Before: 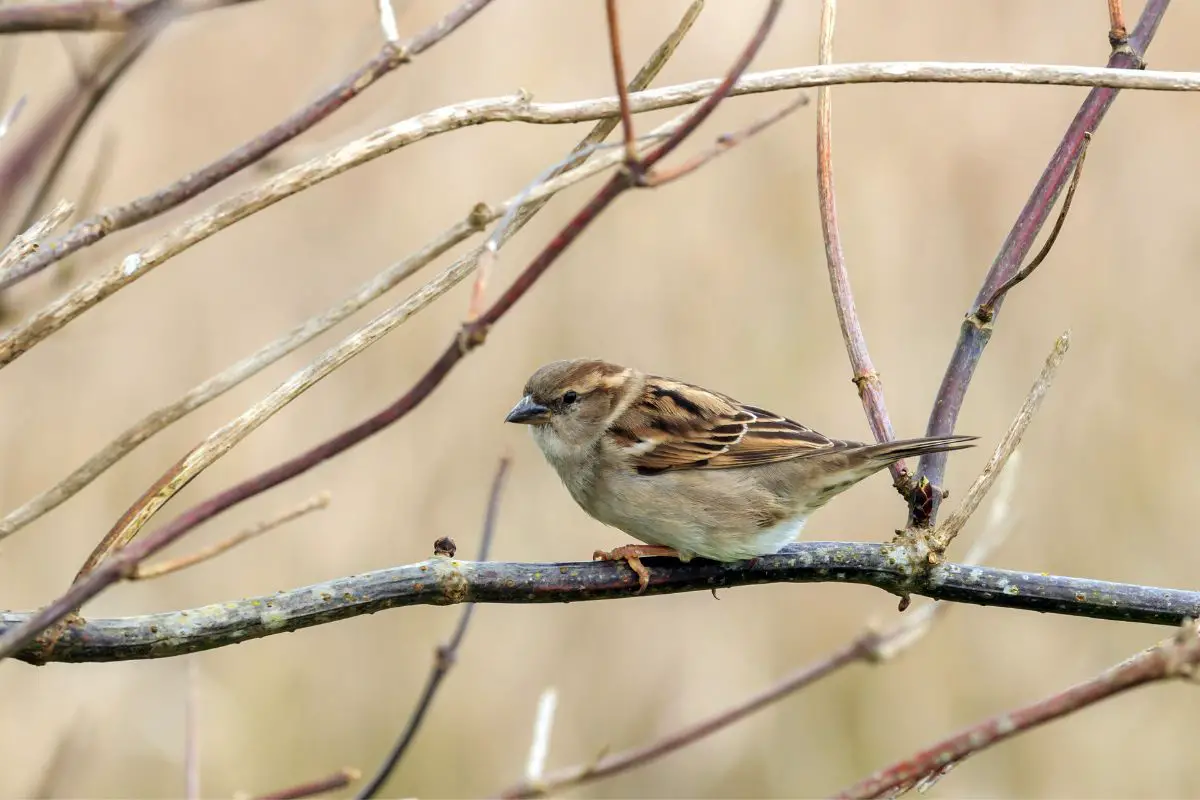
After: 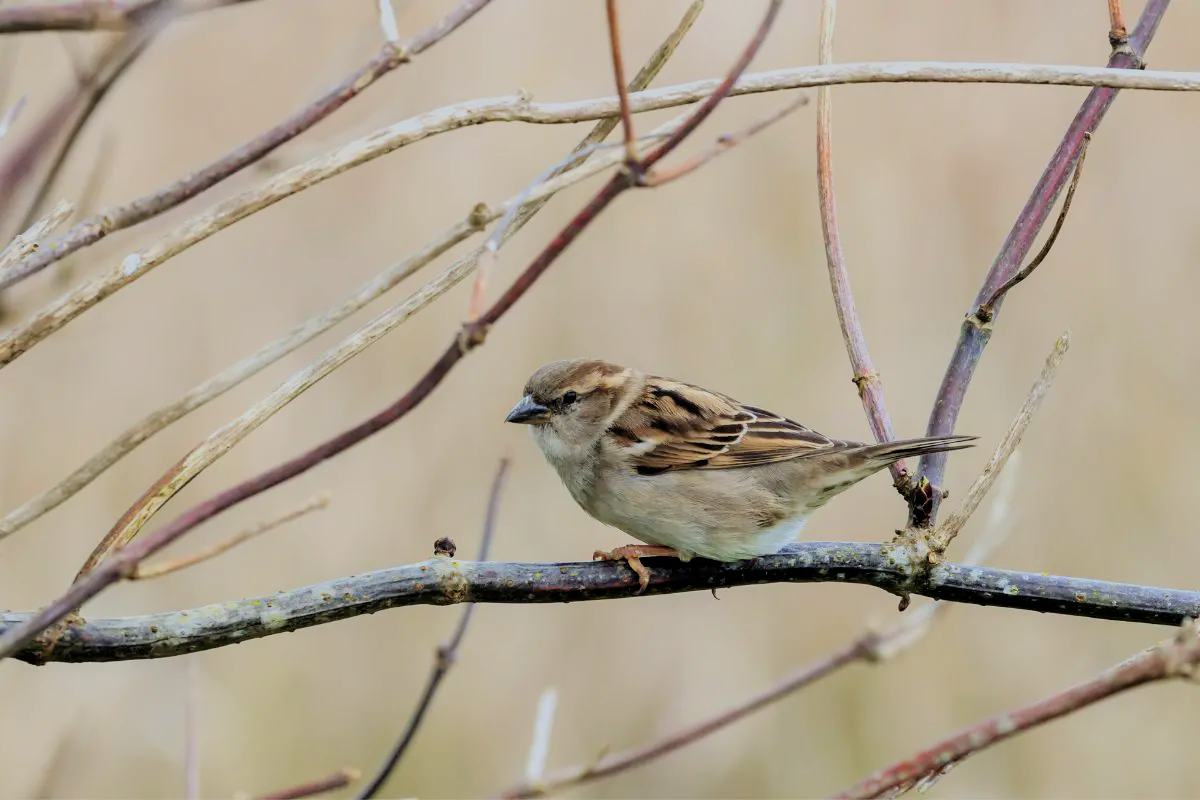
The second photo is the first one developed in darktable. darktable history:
filmic rgb: black relative exposure -7.48 EV, white relative exposure 4.83 EV, hardness 3.4, color science v6 (2022)
white balance: red 0.974, blue 1.044
